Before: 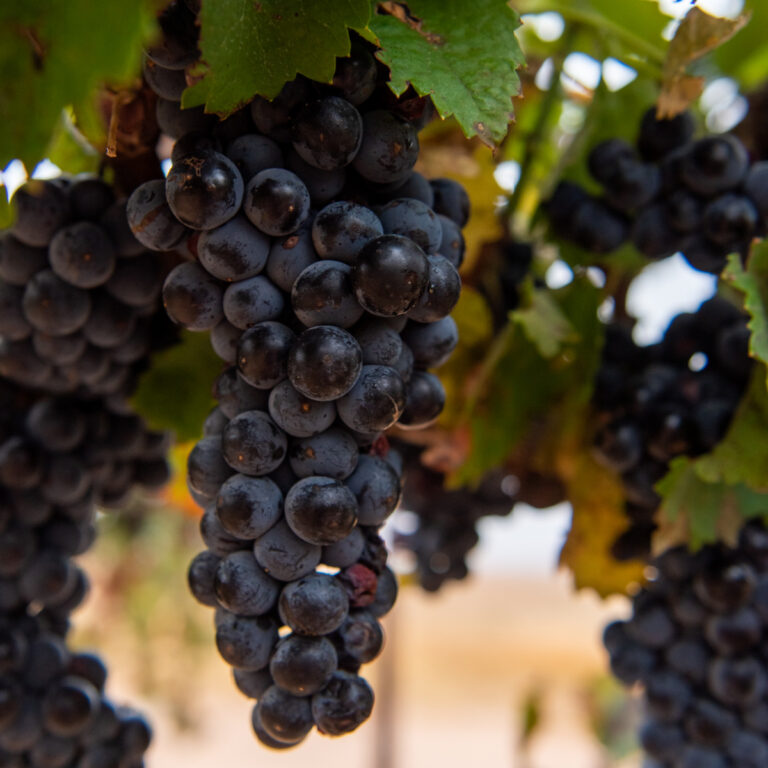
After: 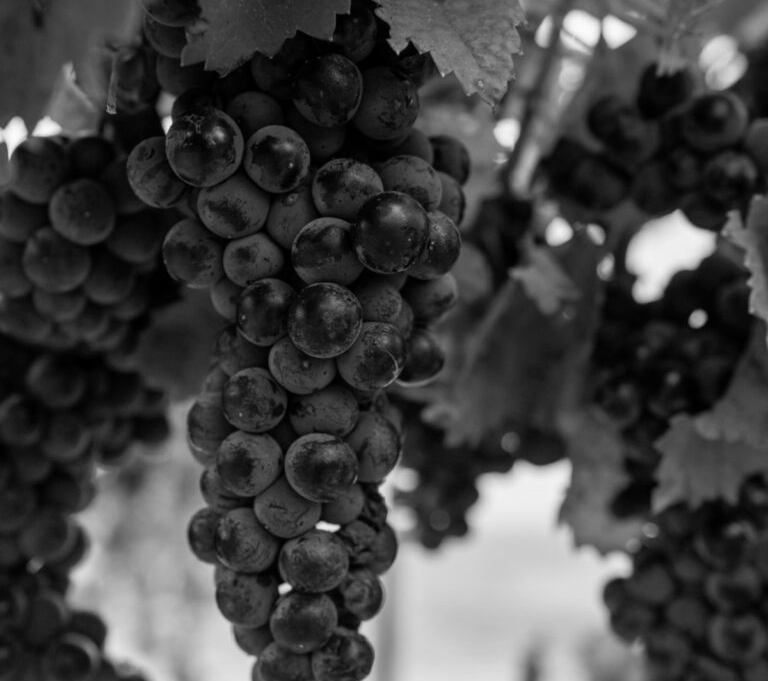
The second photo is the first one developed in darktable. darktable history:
color correction: highlights a* 14.46, highlights b* 5.85, shadows a* -5.53, shadows b* -15.24, saturation 0.85
crop and rotate: top 5.609%, bottom 5.609%
monochrome: on, module defaults
